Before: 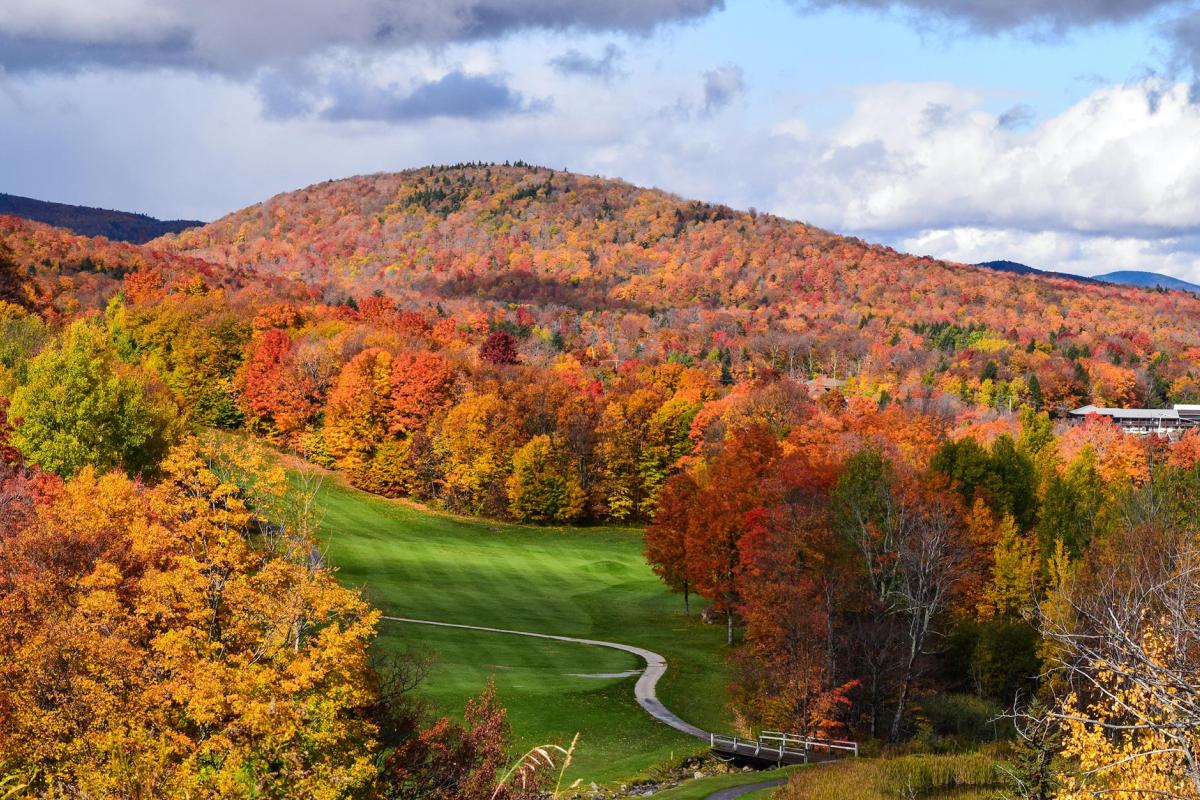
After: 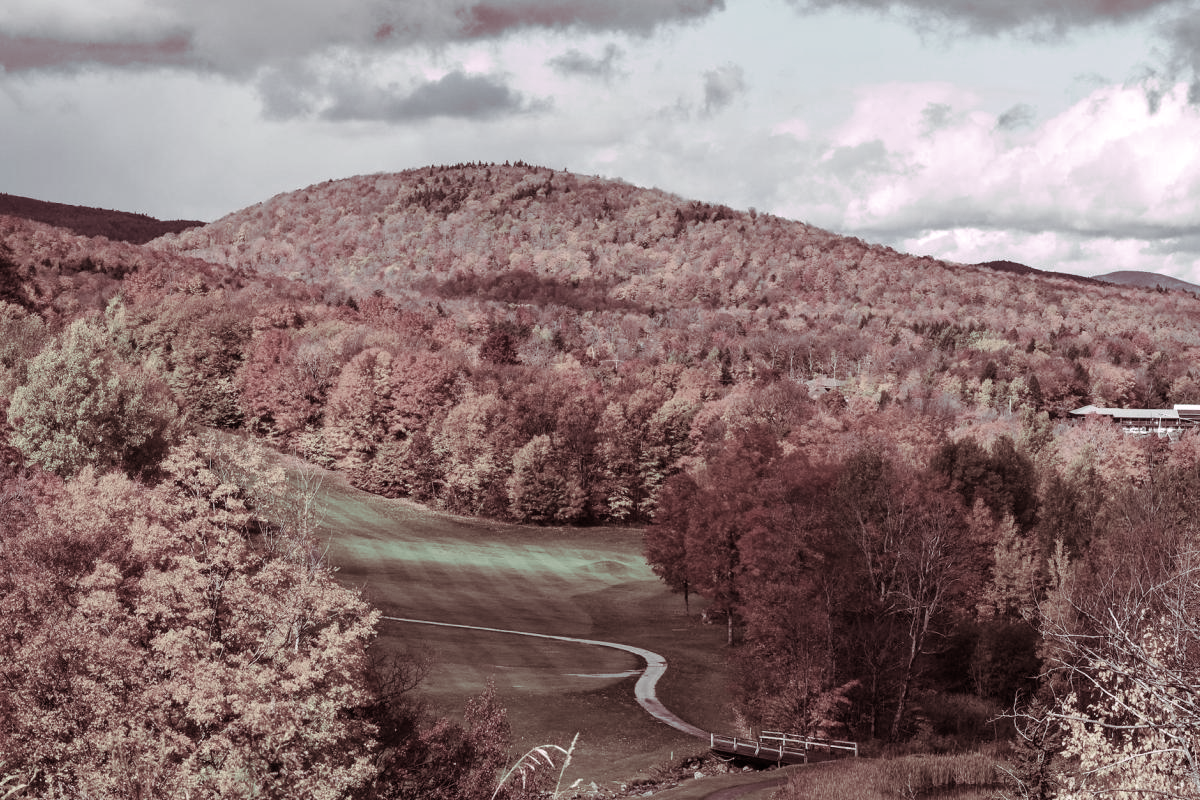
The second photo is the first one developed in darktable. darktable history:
color contrast: green-magenta contrast 0.3, blue-yellow contrast 0.15
split-toning: highlights › hue 298.8°, highlights › saturation 0.73, compress 41.76%
